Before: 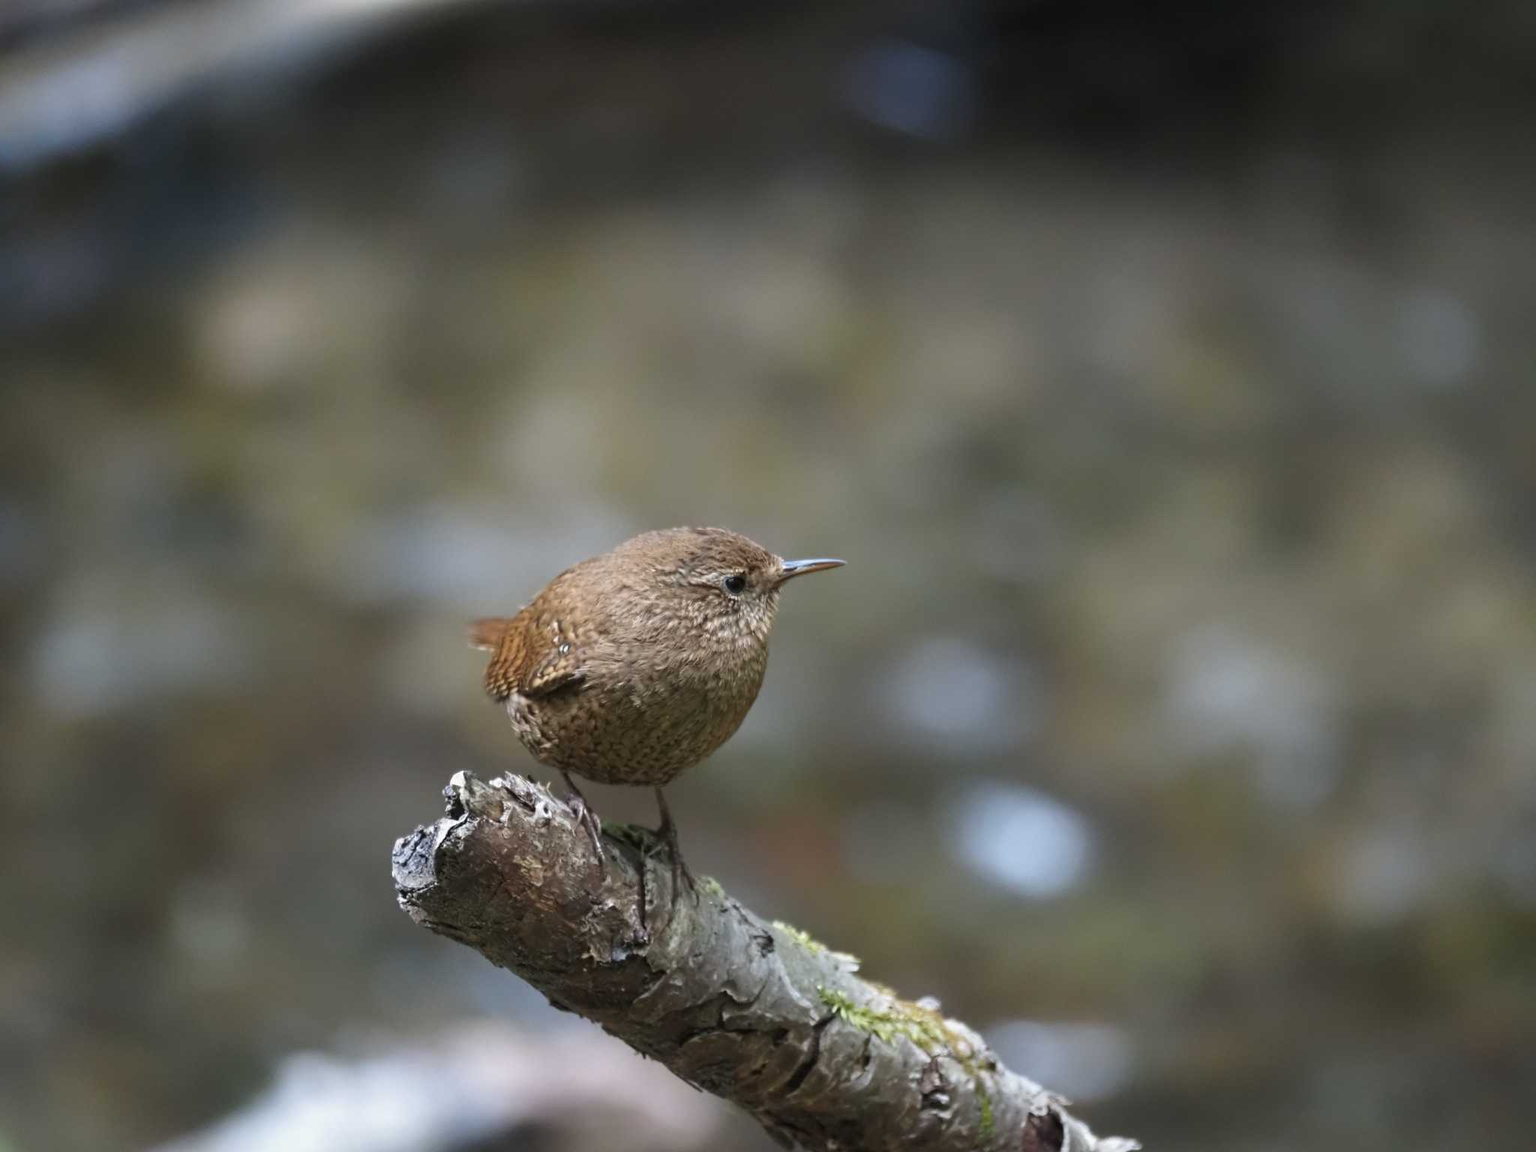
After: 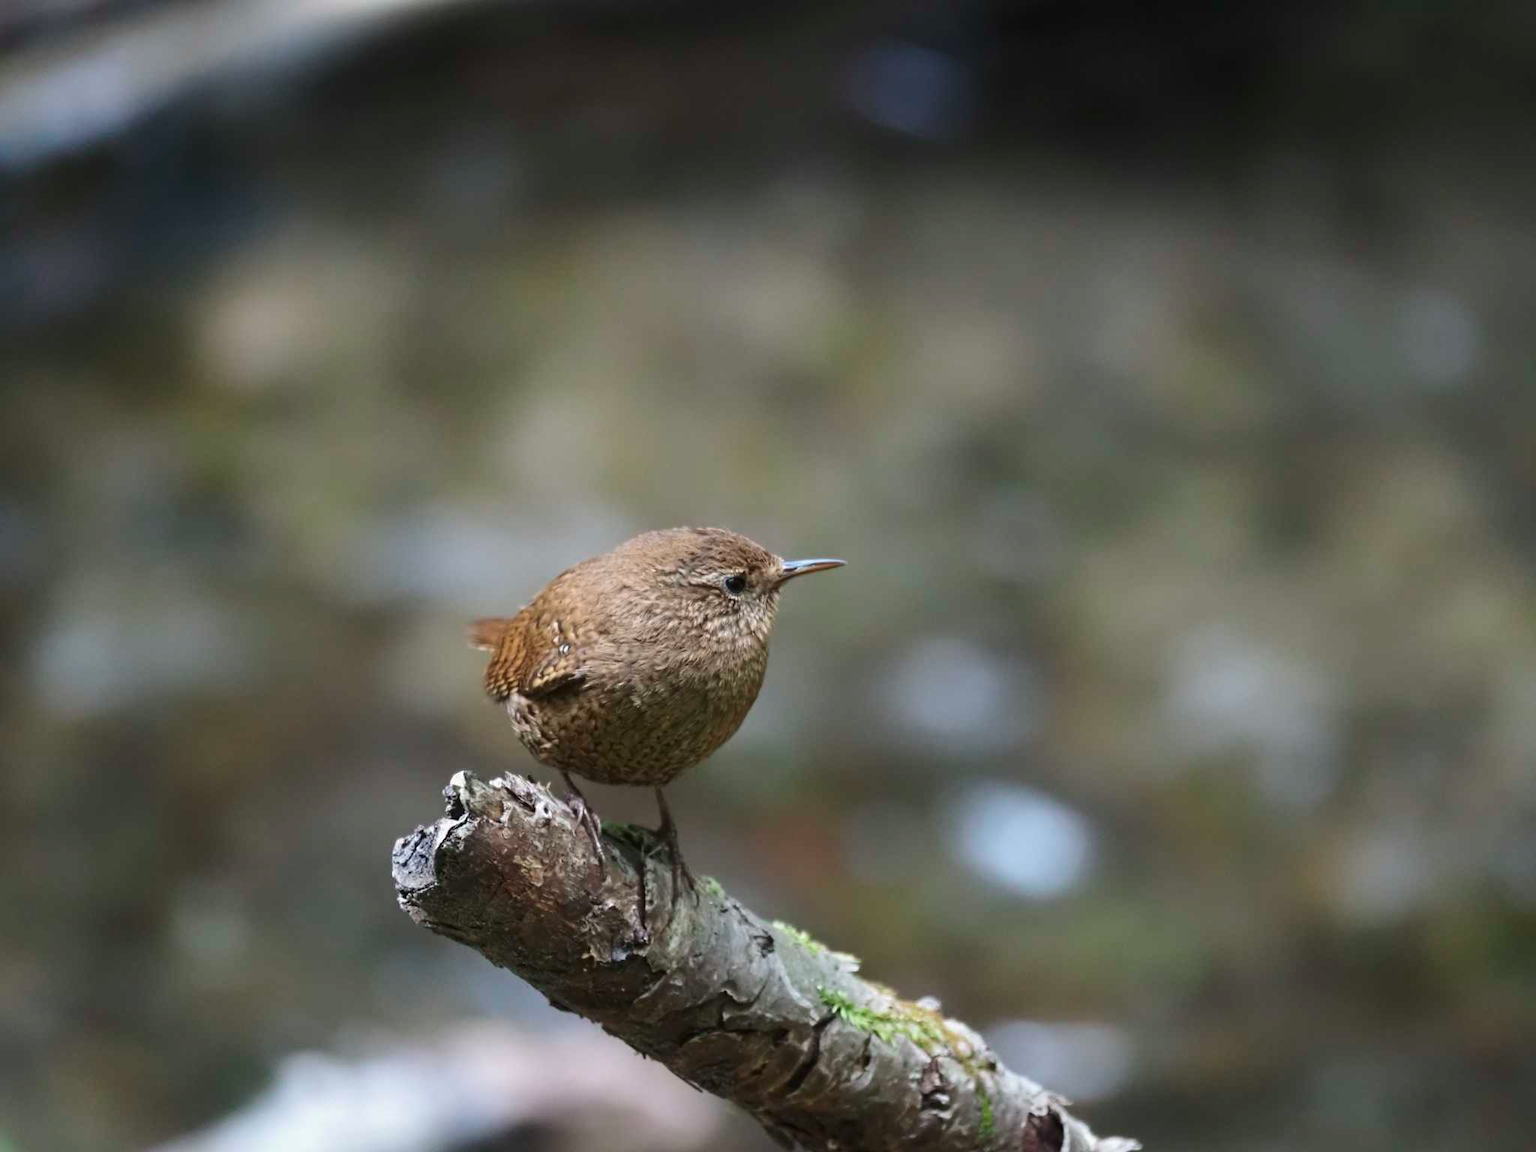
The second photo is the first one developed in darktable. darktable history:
tone curve: curves: ch0 [(0, 0) (0.183, 0.152) (0.571, 0.594) (1, 1)]; ch1 [(0, 0) (0.394, 0.307) (0.5, 0.5) (0.586, 0.597) (0.625, 0.647) (1, 1)]; ch2 [(0, 0) (0.5, 0.5) (0.604, 0.616) (1, 1)], color space Lab, independent channels, preserve colors none
